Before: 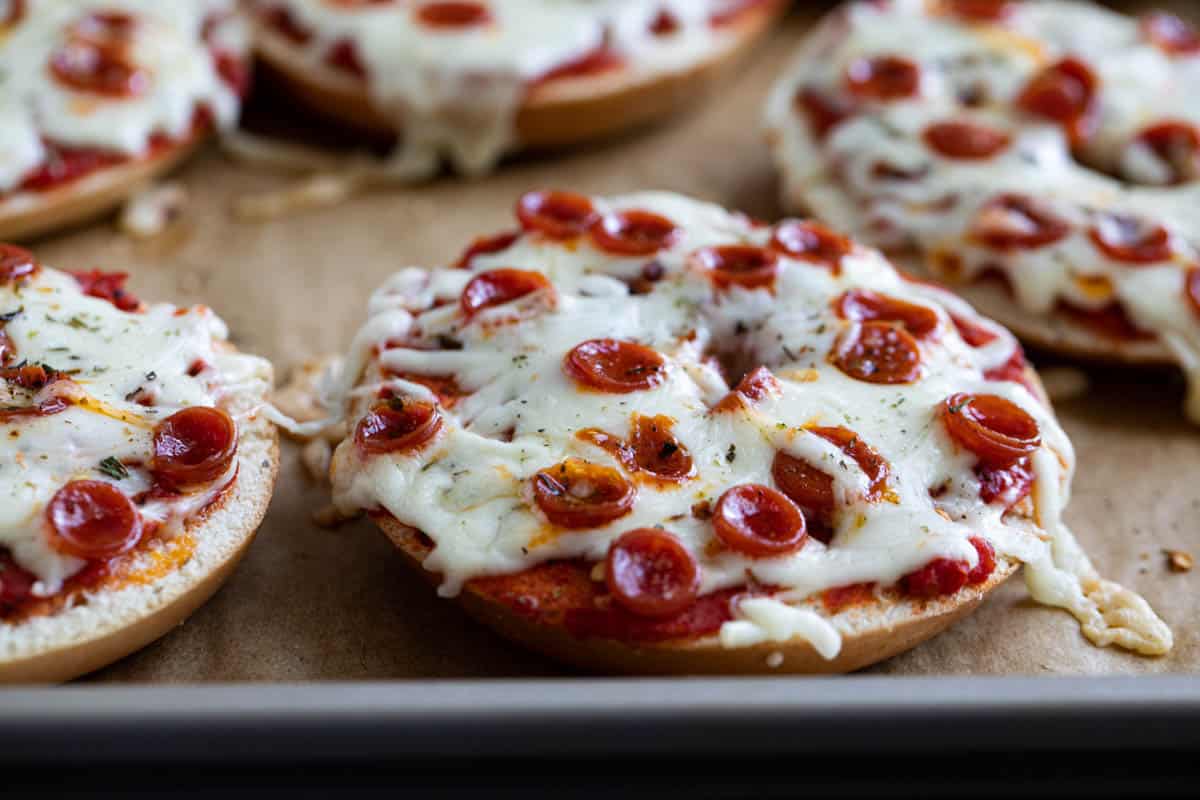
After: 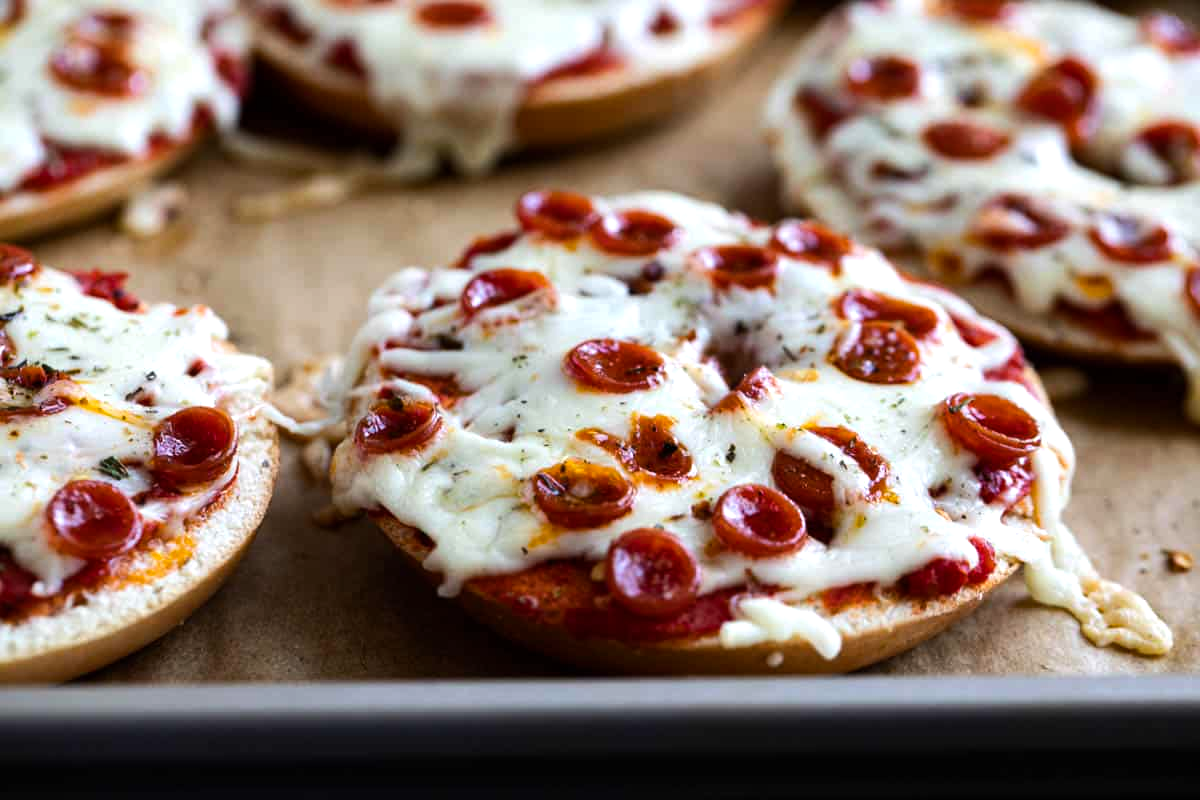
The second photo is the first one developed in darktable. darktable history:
color balance rgb: perceptual saturation grading › global saturation 10%, global vibrance 10%
exposure: exposure 0 EV, compensate highlight preservation false
tone equalizer: -8 EV -0.417 EV, -7 EV -0.389 EV, -6 EV -0.333 EV, -5 EV -0.222 EV, -3 EV 0.222 EV, -2 EV 0.333 EV, -1 EV 0.389 EV, +0 EV 0.417 EV, edges refinement/feathering 500, mask exposure compensation -1.57 EV, preserve details no
